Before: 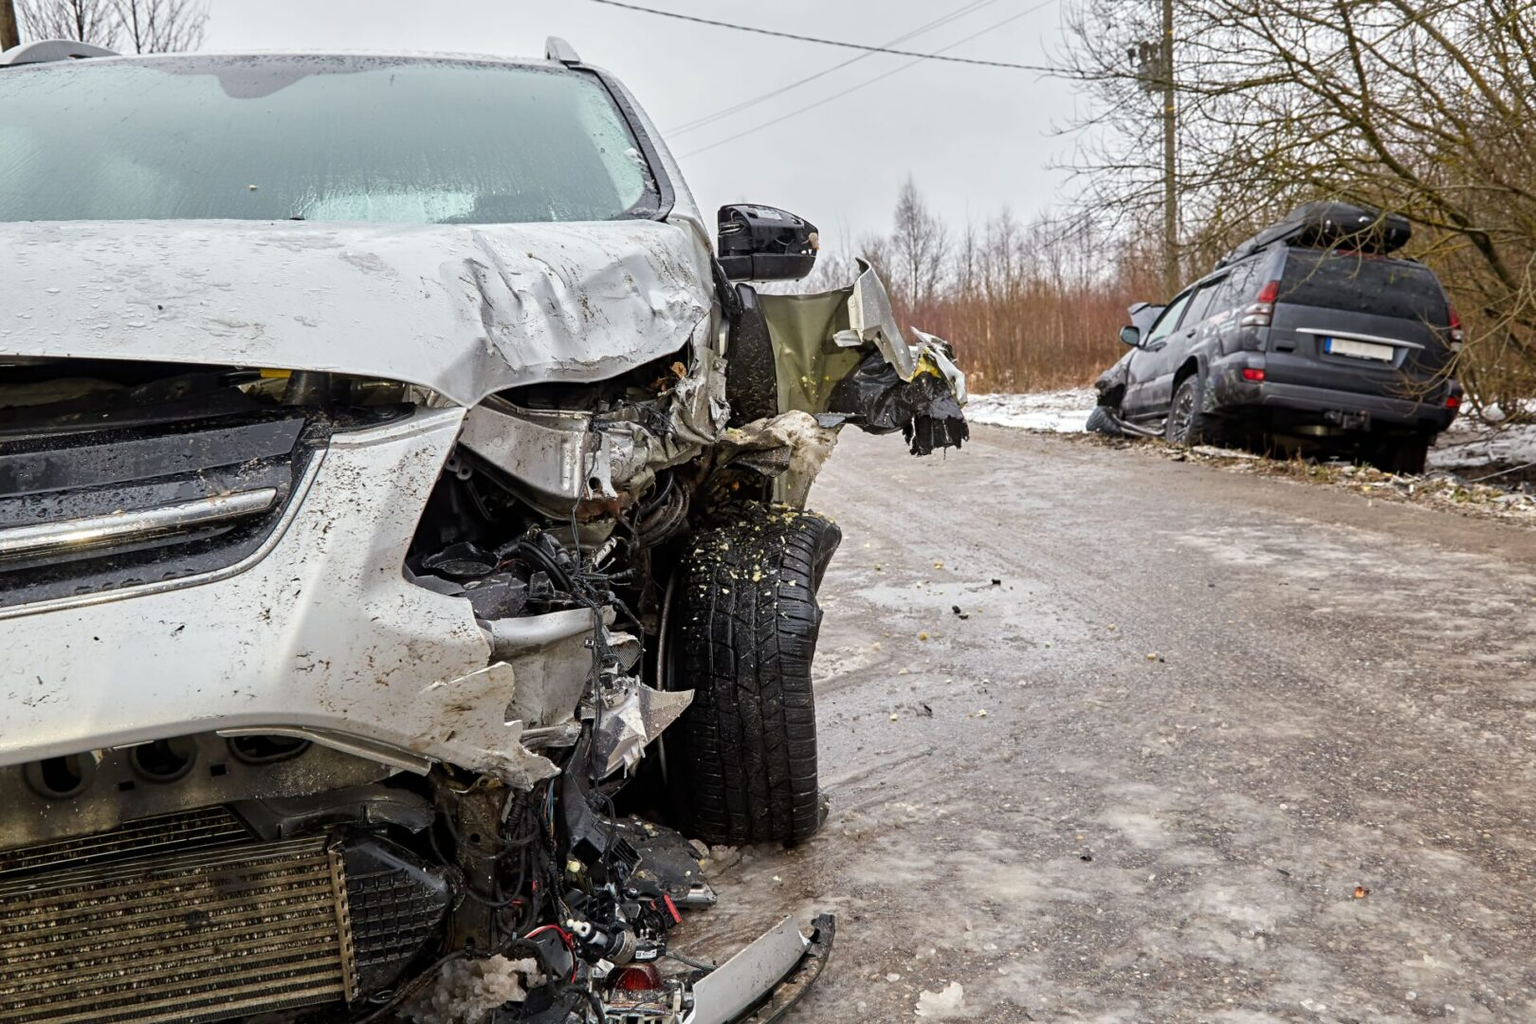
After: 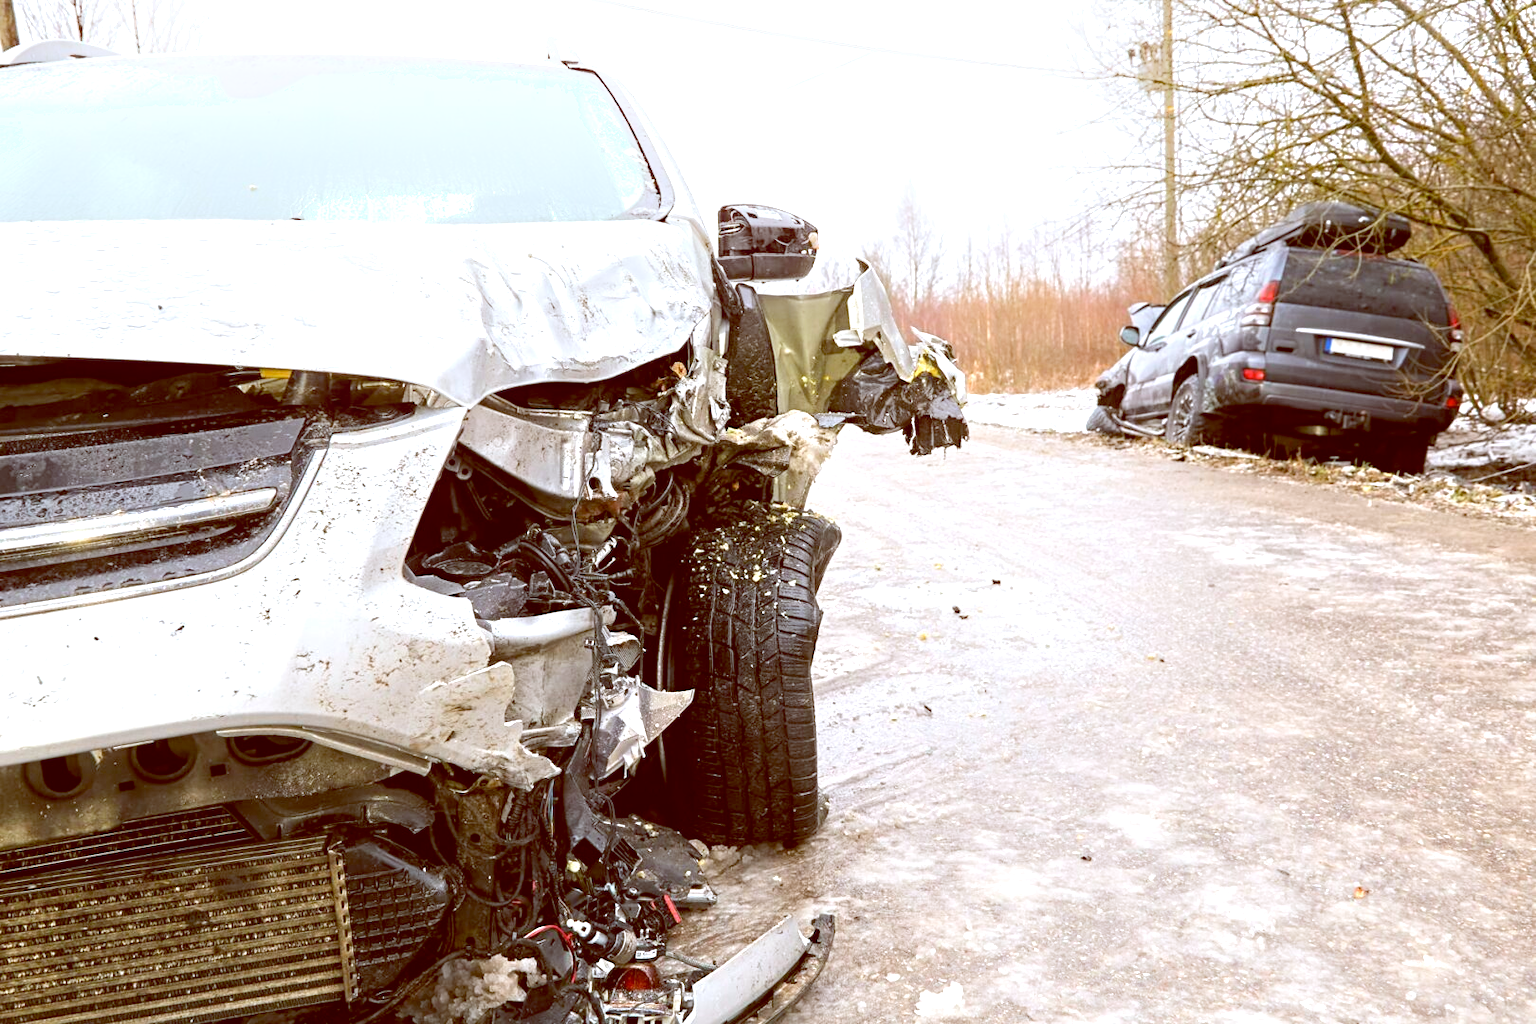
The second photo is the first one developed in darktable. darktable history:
color balance: lift [1, 1.011, 0.999, 0.989], gamma [1.109, 1.045, 1.039, 0.955], gain [0.917, 0.936, 0.952, 1.064], contrast 2.32%, contrast fulcrum 19%, output saturation 101%
shadows and highlights: shadows -23.08, highlights 46.15, soften with gaussian
exposure: black level correction 0, exposure 1 EV, compensate exposure bias true, compensate highlight preservation false
